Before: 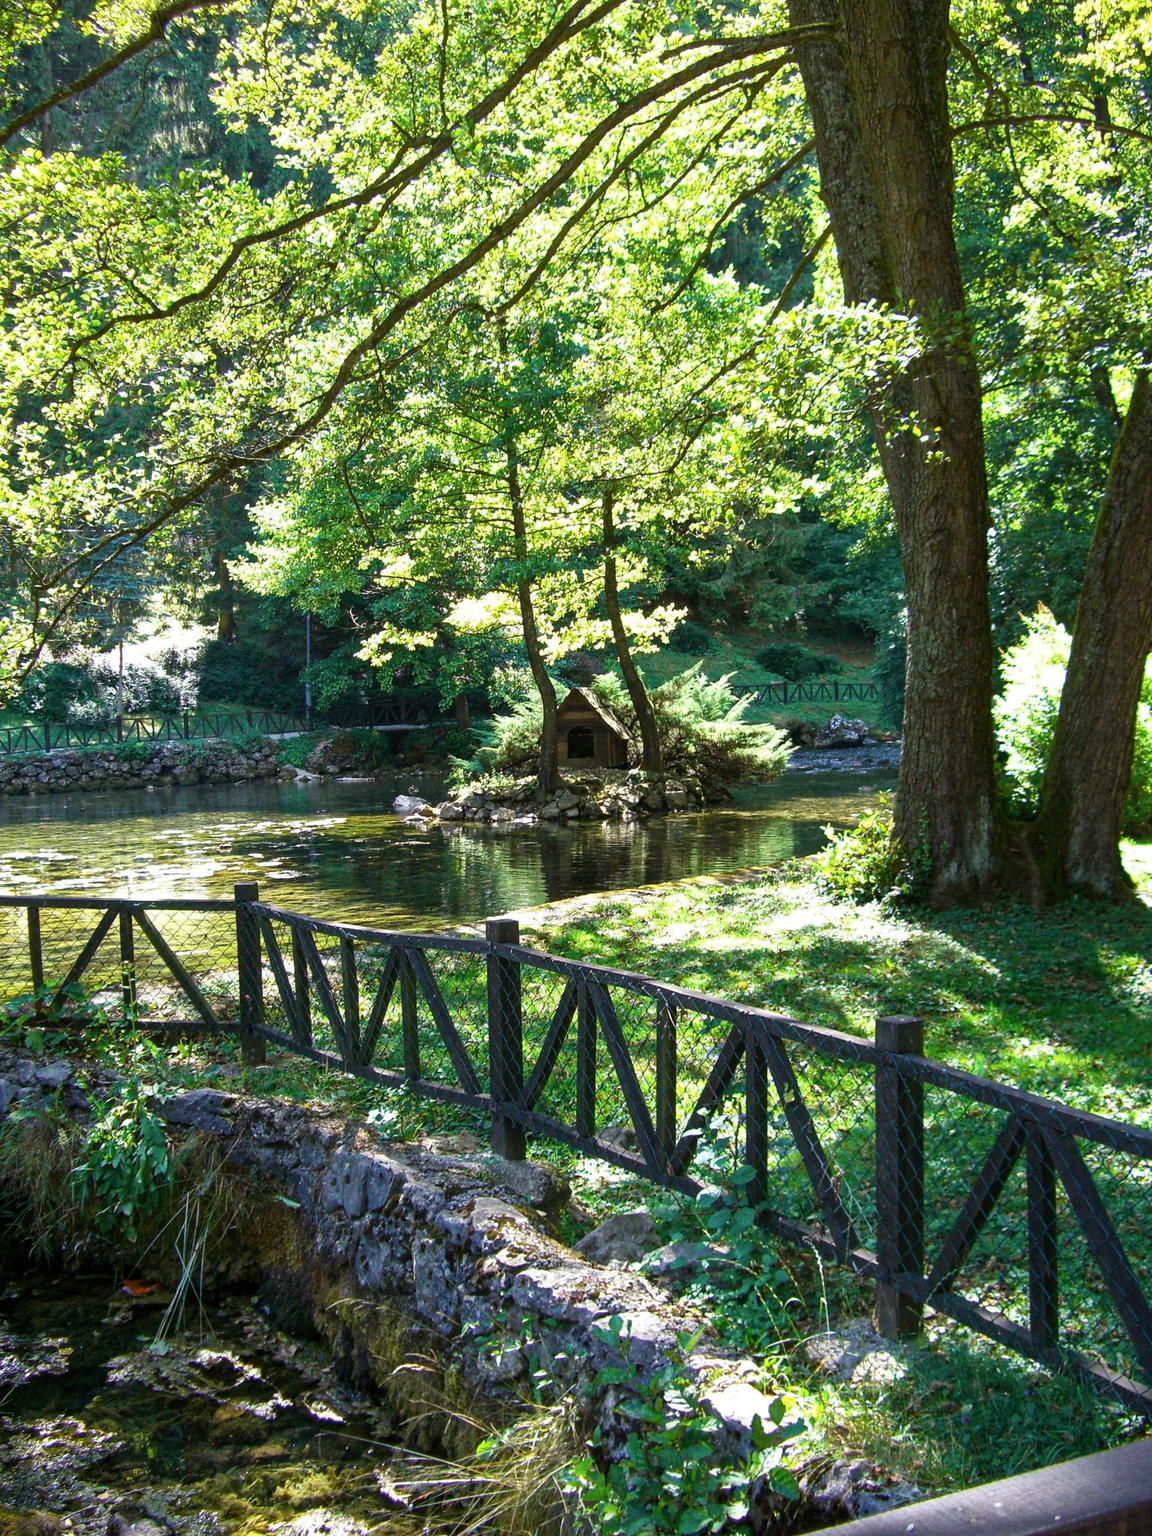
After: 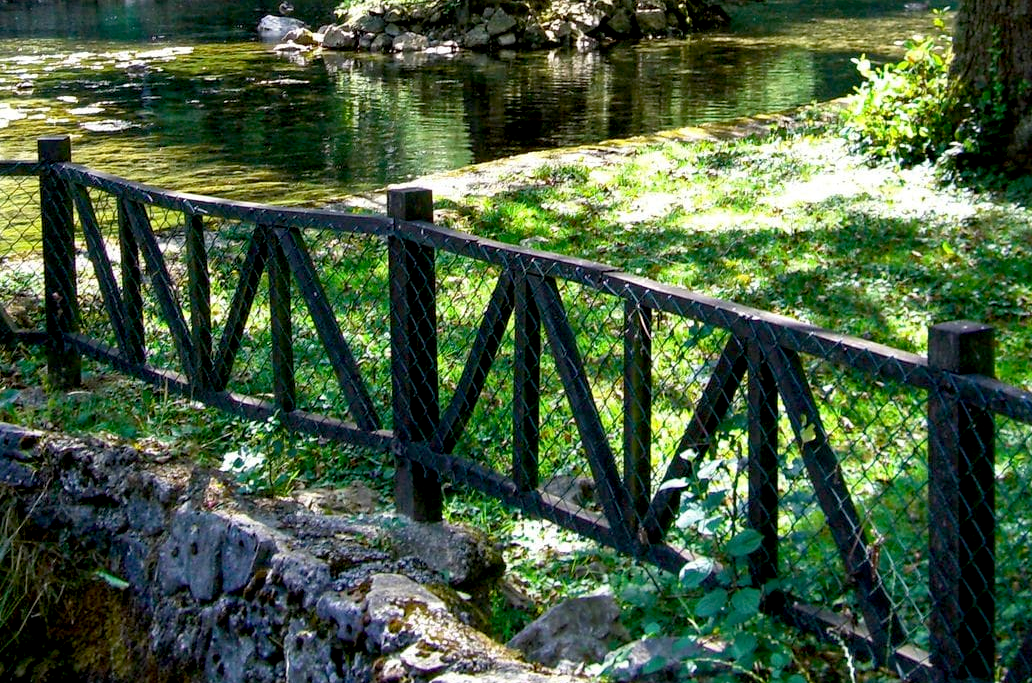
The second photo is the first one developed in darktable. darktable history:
exposure: black level correction 0.014, compensate highlight preservation false
crop: left 18.032%, top 51.074%, right 17.436%, bottom 16.888%
